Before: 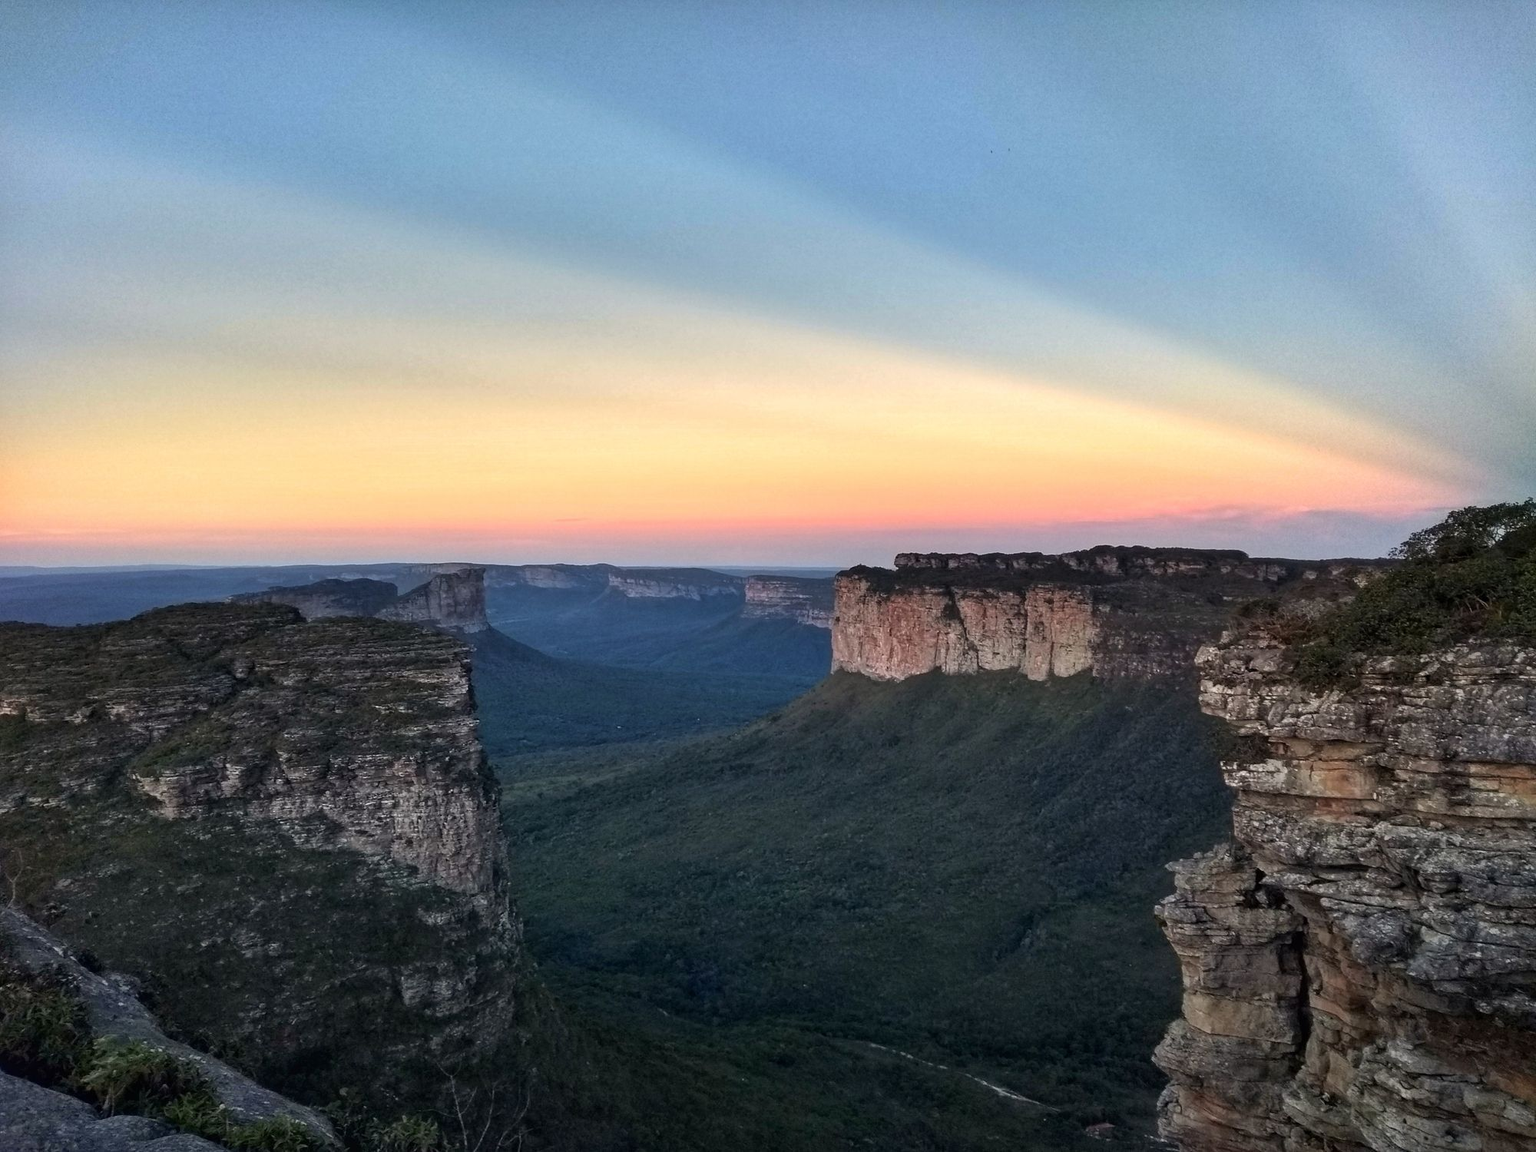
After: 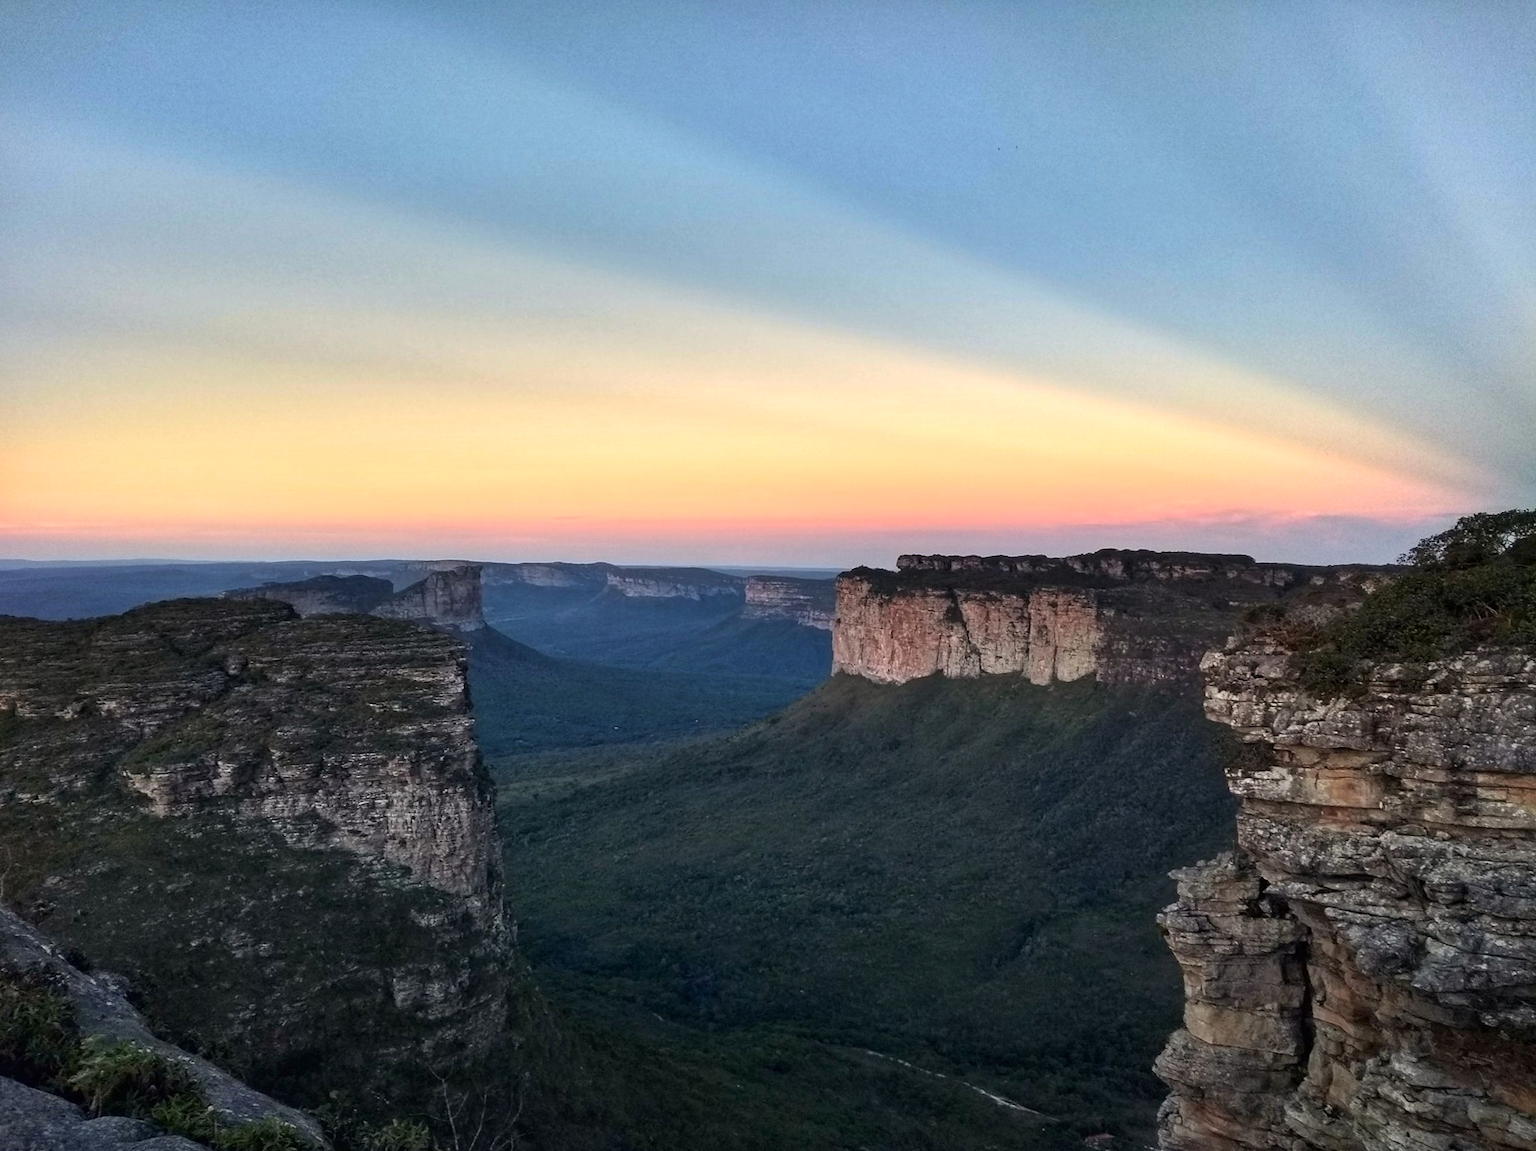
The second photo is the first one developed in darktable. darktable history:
crop and rotate: angle -0.546°
contrast brightness saturation: contrast 0.097, brightness 0.013, saturation 0.021
